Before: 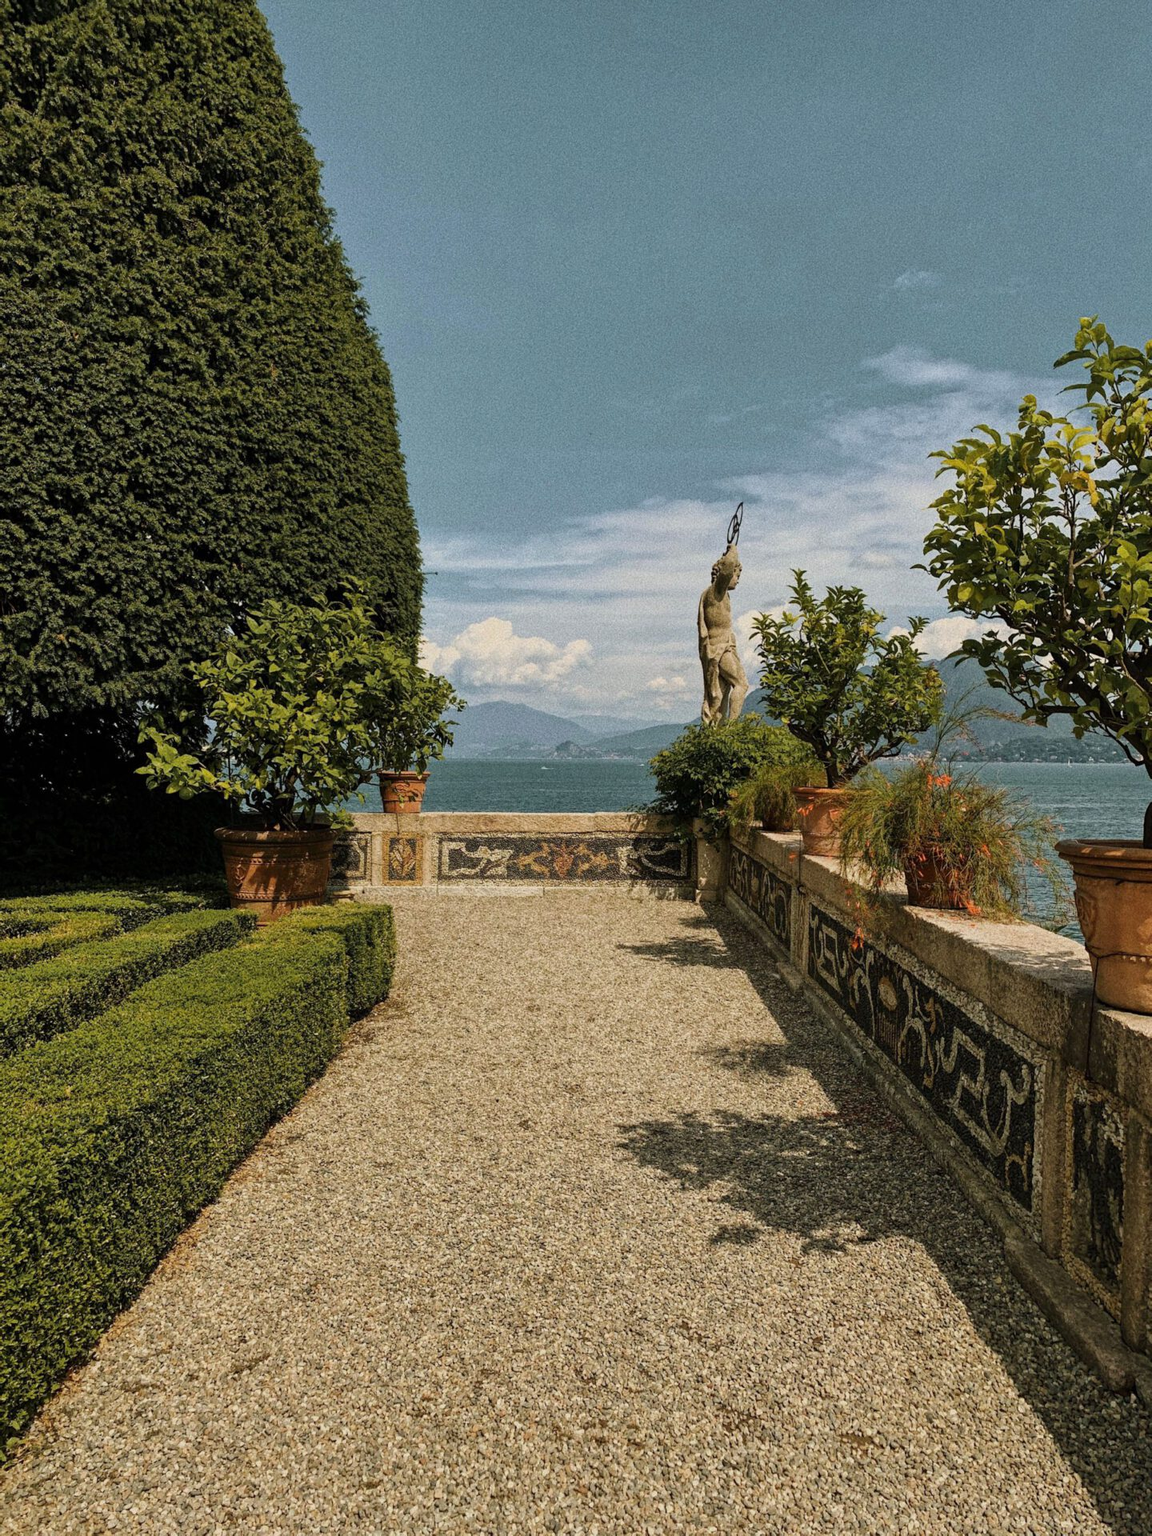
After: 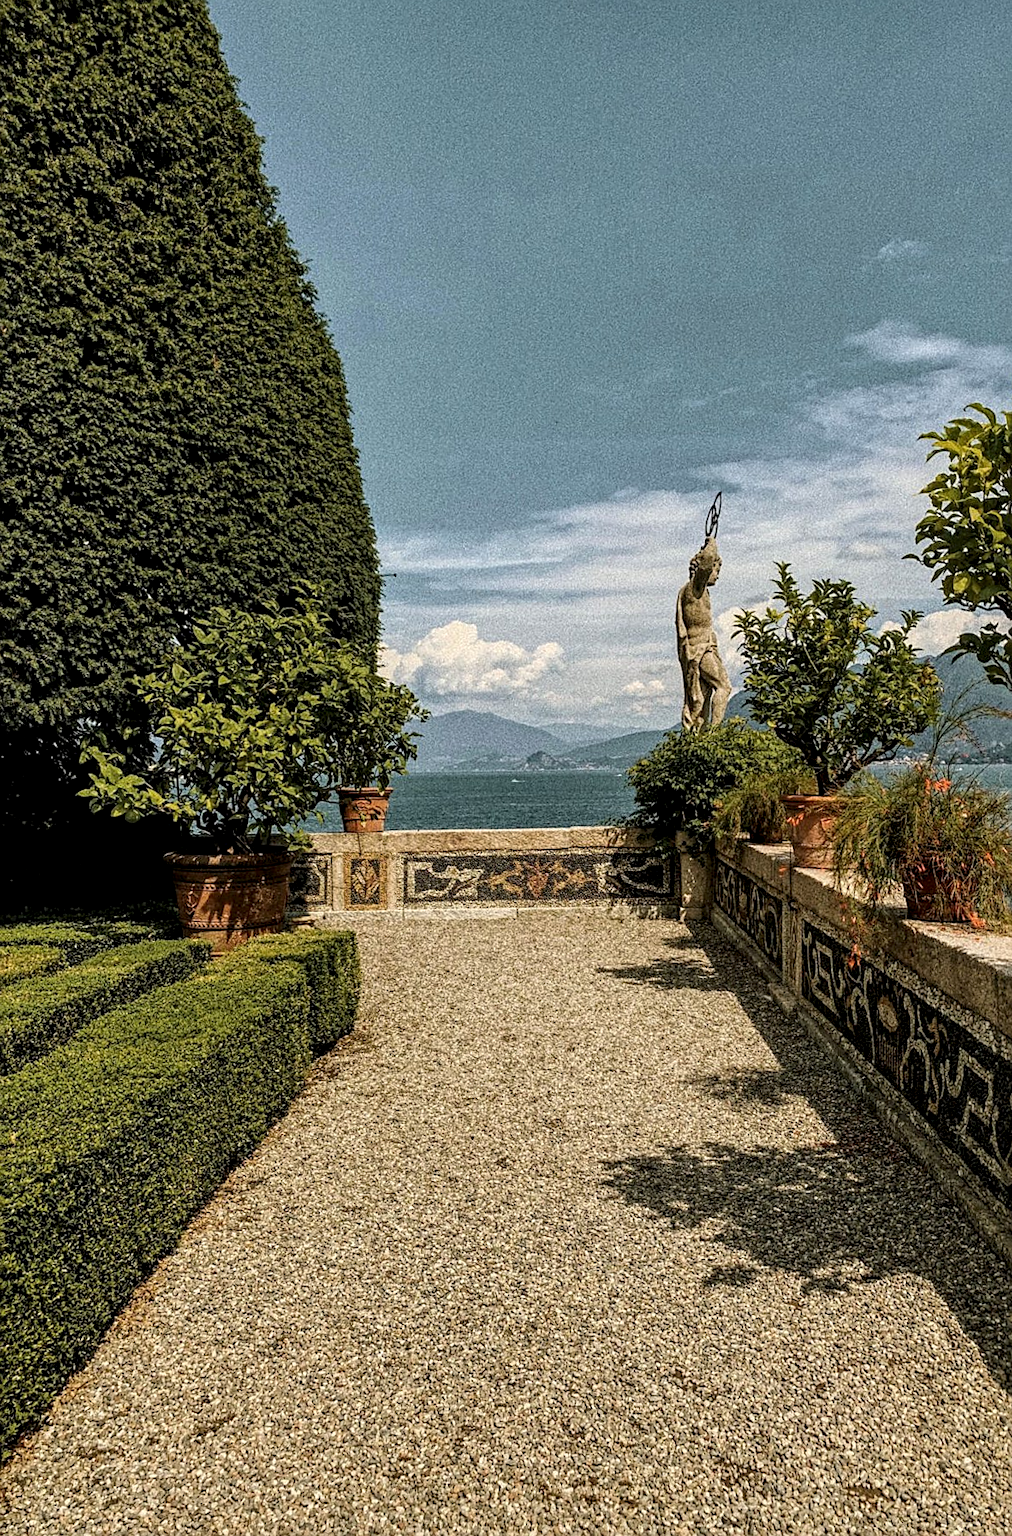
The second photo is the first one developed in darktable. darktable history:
crop and rotate: angle 1.25°, left 4.219%, top 1.192%, right 11.2%, bottom 2.635%
sharpen: on, module defaults
local contrast: detail 150%
